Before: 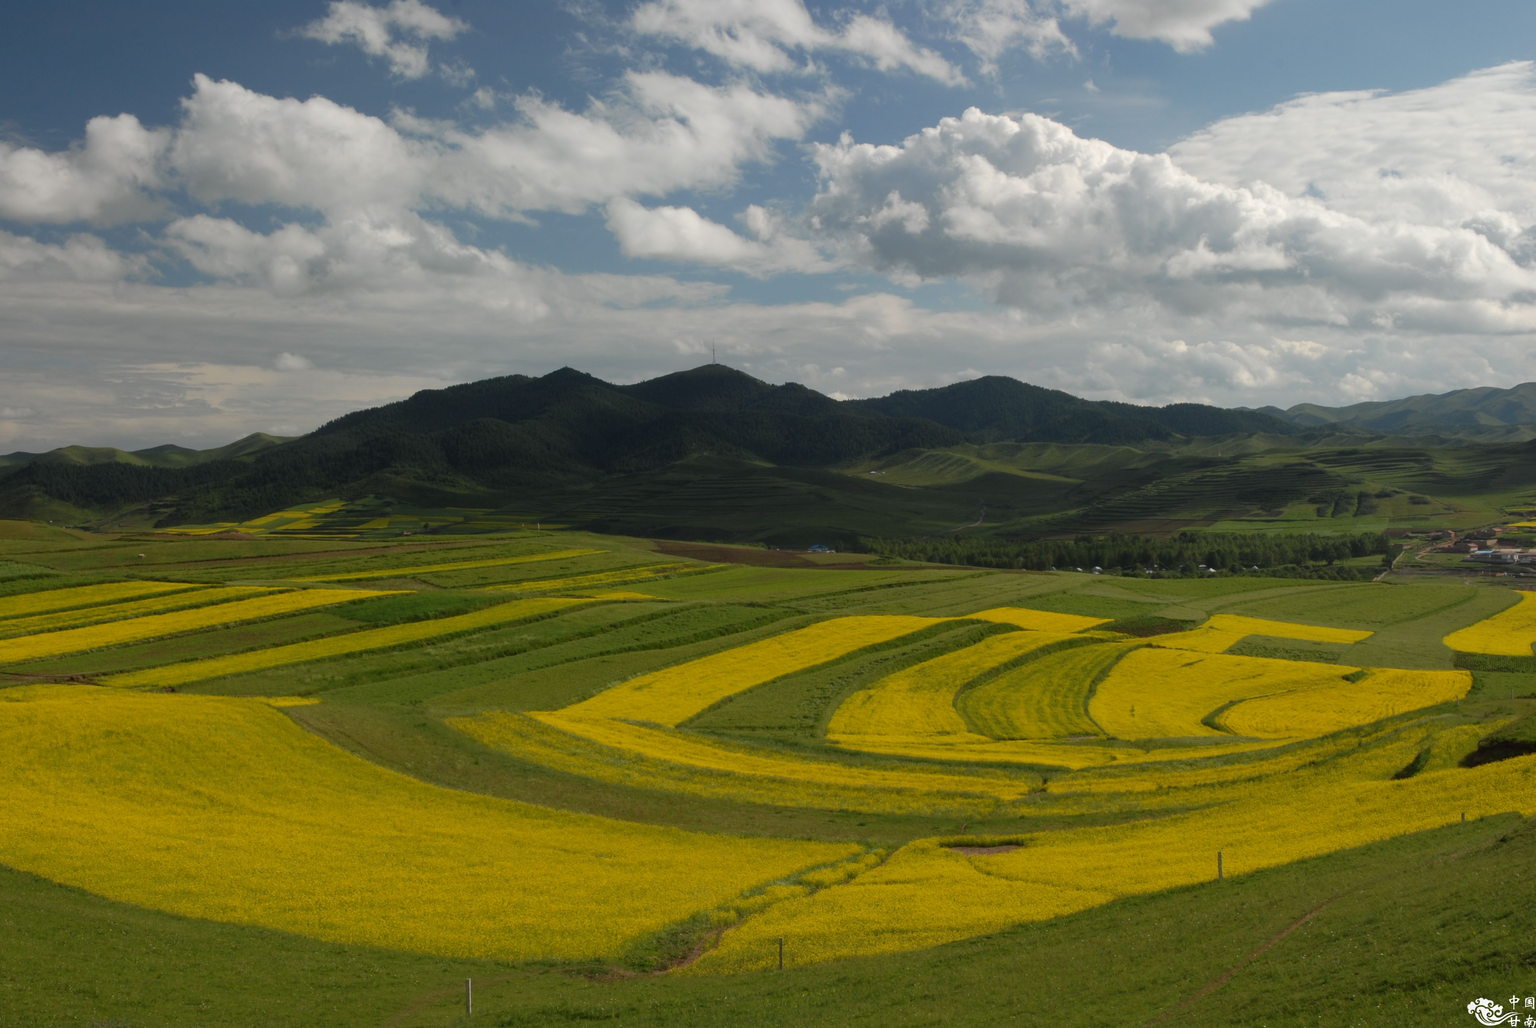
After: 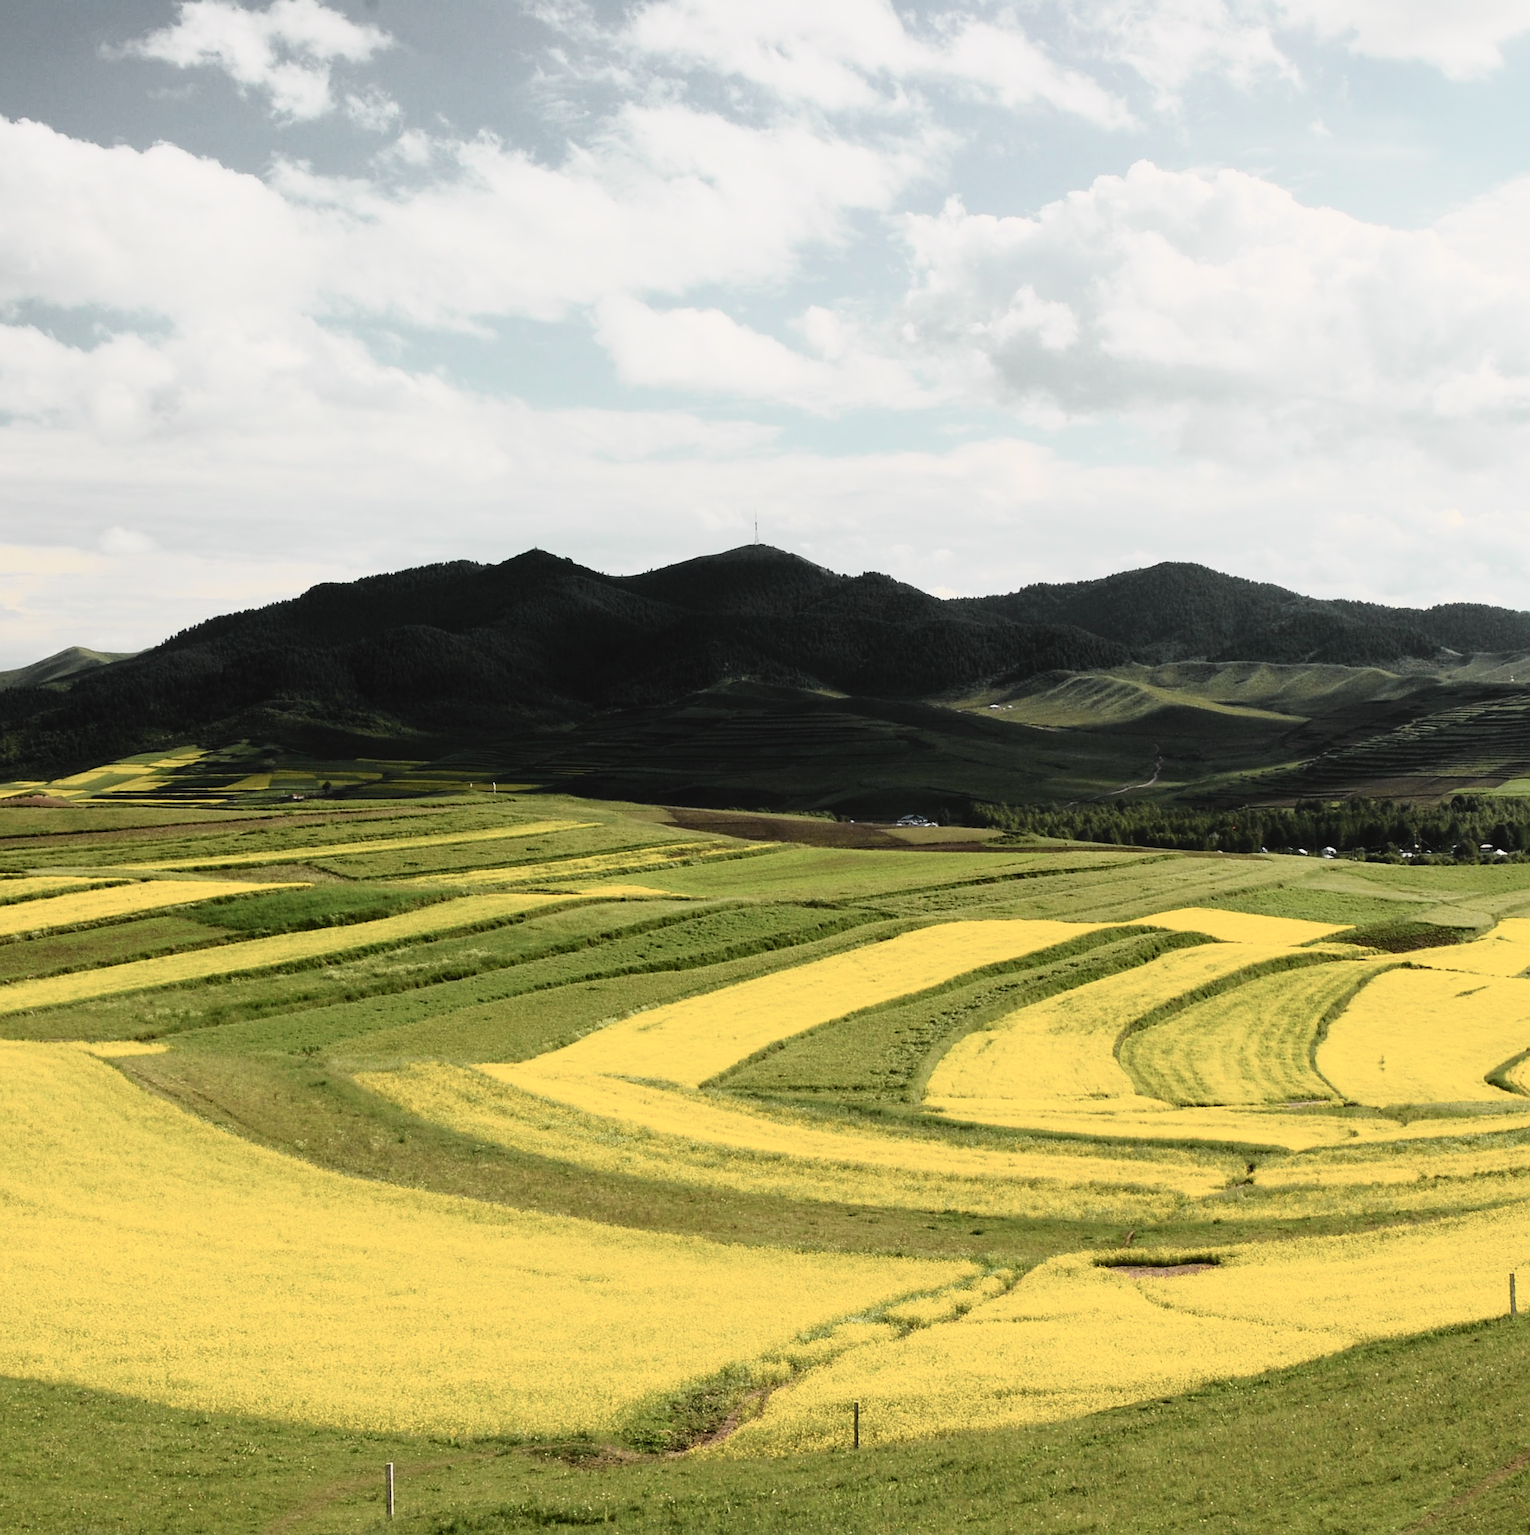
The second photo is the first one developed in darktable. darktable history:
filmic rgb: black relative exposure -7.65 EV, white relative exposure 4.56 EV, hardness 3.61
crop and rotate: left 13.537%, right 19.796%
sharpen: on, module defaults
tone curve: curves: ch0 [(0, 0.014) (0.17, 0.099) (0.392, 0.438) (0.725, 0.828) (0.872, 0.918) (1, 0.981)]; ch1 [(0, 0) (0.402, 0.36) (0.489, 0.491) (0.5, 0.503) (0.515, 0.52) (0.545, 0.572) (0.615, 0.662) (0.701, 0.725) (1, 1)]; ch2 [(0, 0) (0.42, 0.458) (0.485, 0.499) (0.503, 0.503) (0.531, 0.542) (0.561, 0.594) (0.644, 0.694) (0.717, 0.753) (1, 0.991)], color space Lab, independent channels
contrast brightness saturation: contrast 0.43, brightness 0.56, saturation -0.19
